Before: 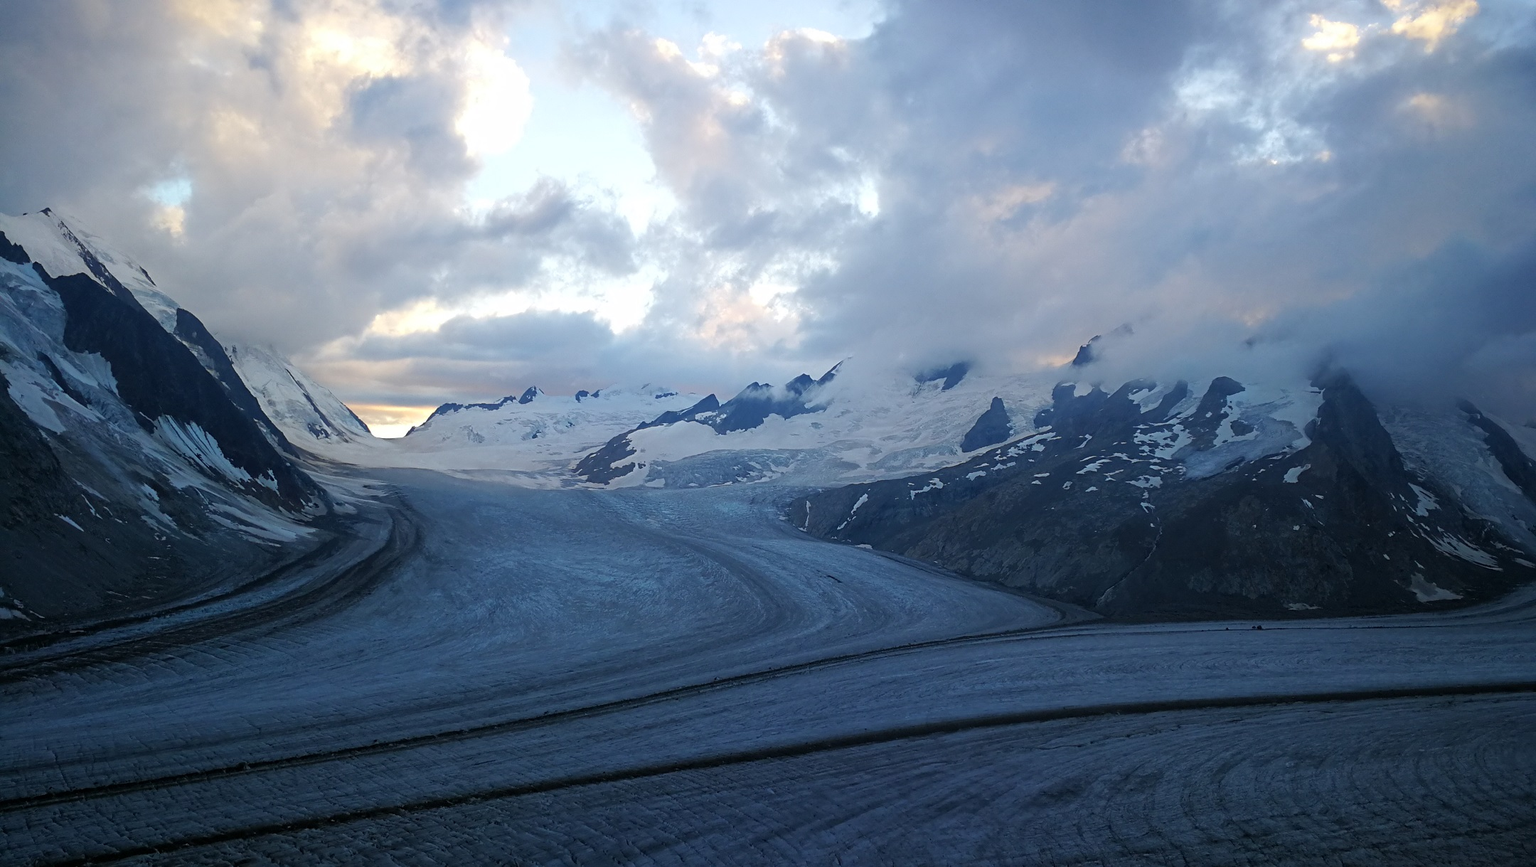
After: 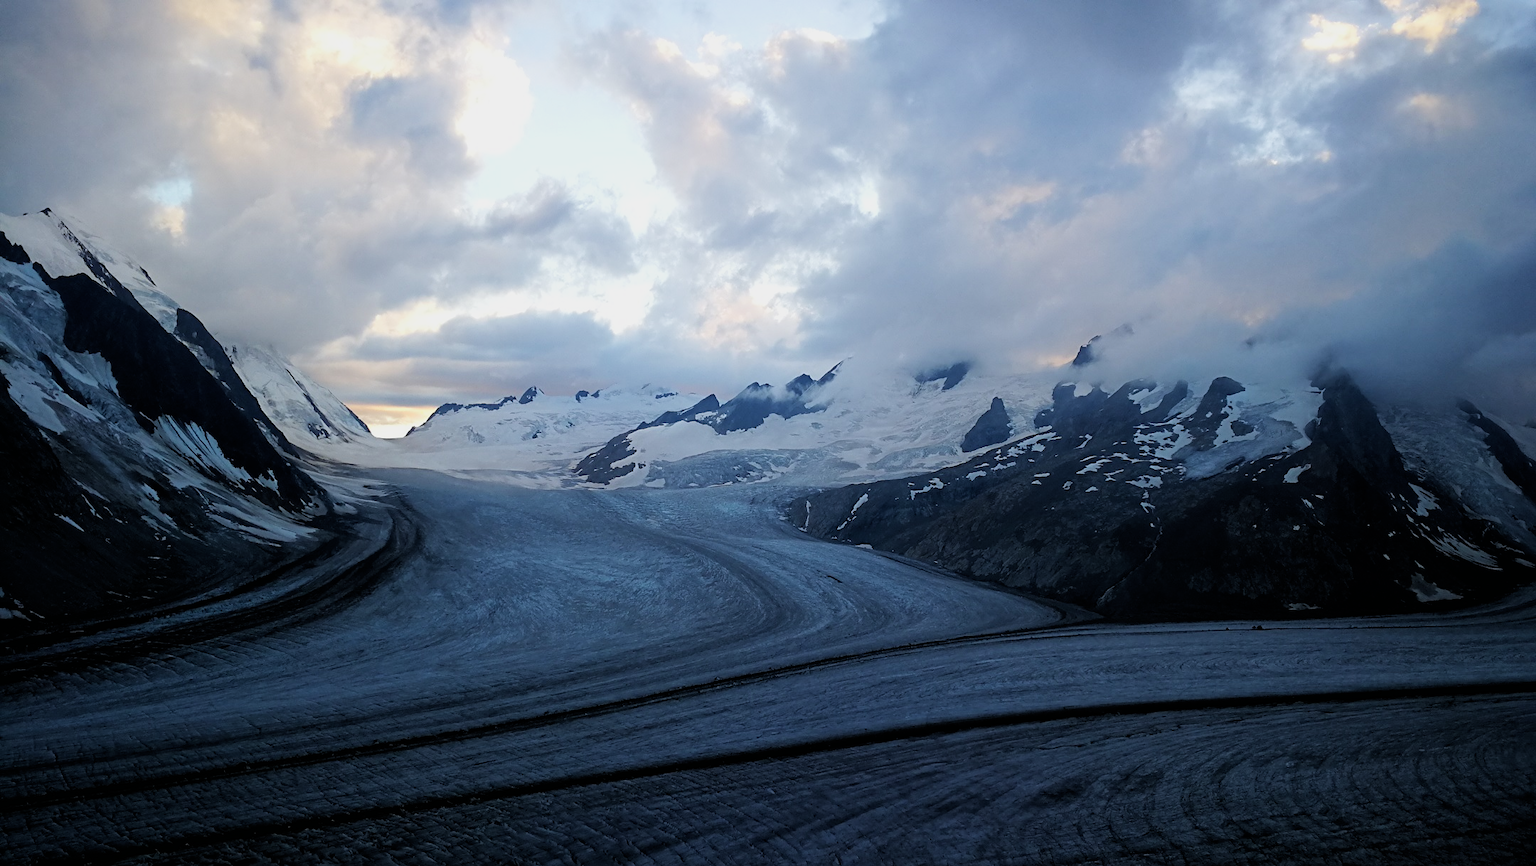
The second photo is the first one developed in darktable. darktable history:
filmic rgb: black relative exposure -5.1 EV, white relative exposure 3.2 EV, threshold 5.94 EV, hardness 3.44, contrast 1.185, highlights saturation mix -29.24%, iterations of high-quality reconstruction 0, enable highlight reconstruction true
